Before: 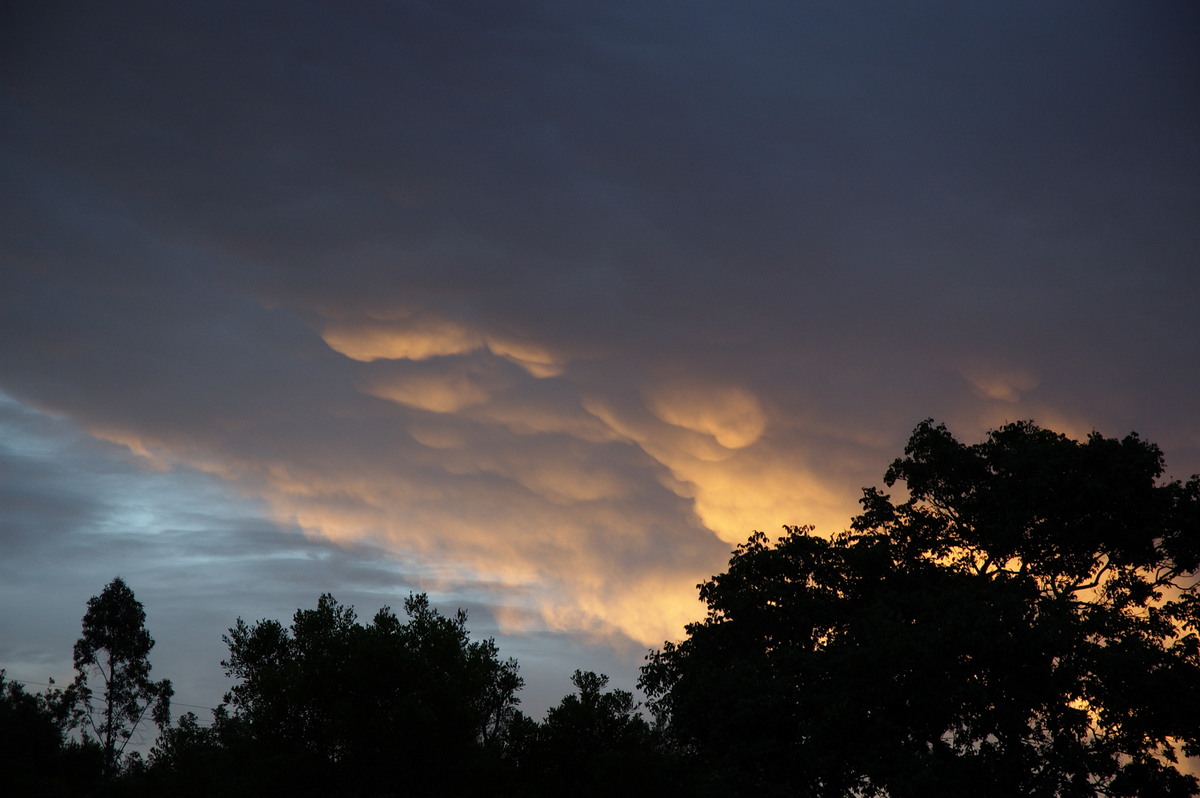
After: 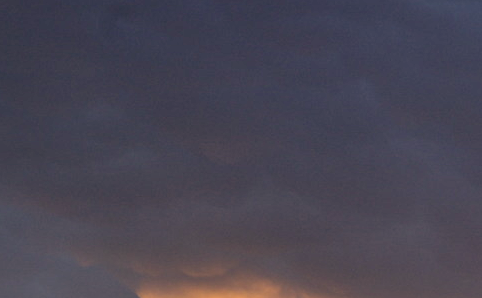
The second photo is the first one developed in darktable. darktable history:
shadows and highlights: soften with gaussian
color correction: highlights a* 11.85, highlights b* 11.95
crop: left 15.478%, top 5.455%, right 44.354%, bottom 57.192%
local contrast: mode bilateral grid, contrast 21, coarseness 50, detail 119%, midtone range 0.2
haze removal: compatibility mode true, adaptive false
